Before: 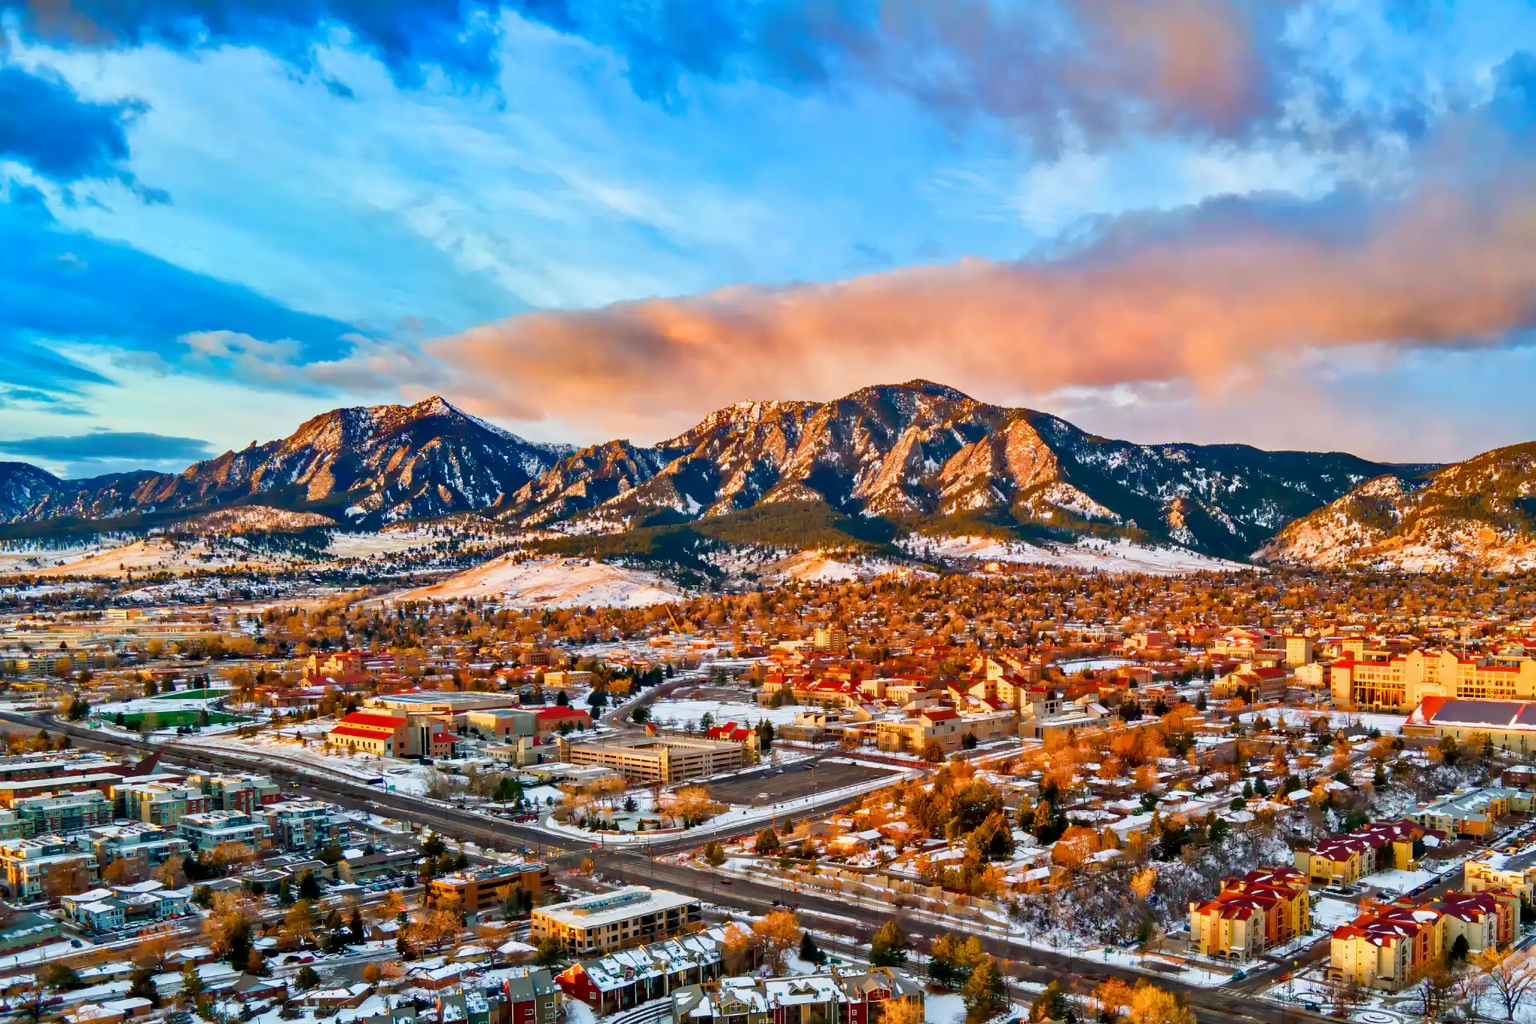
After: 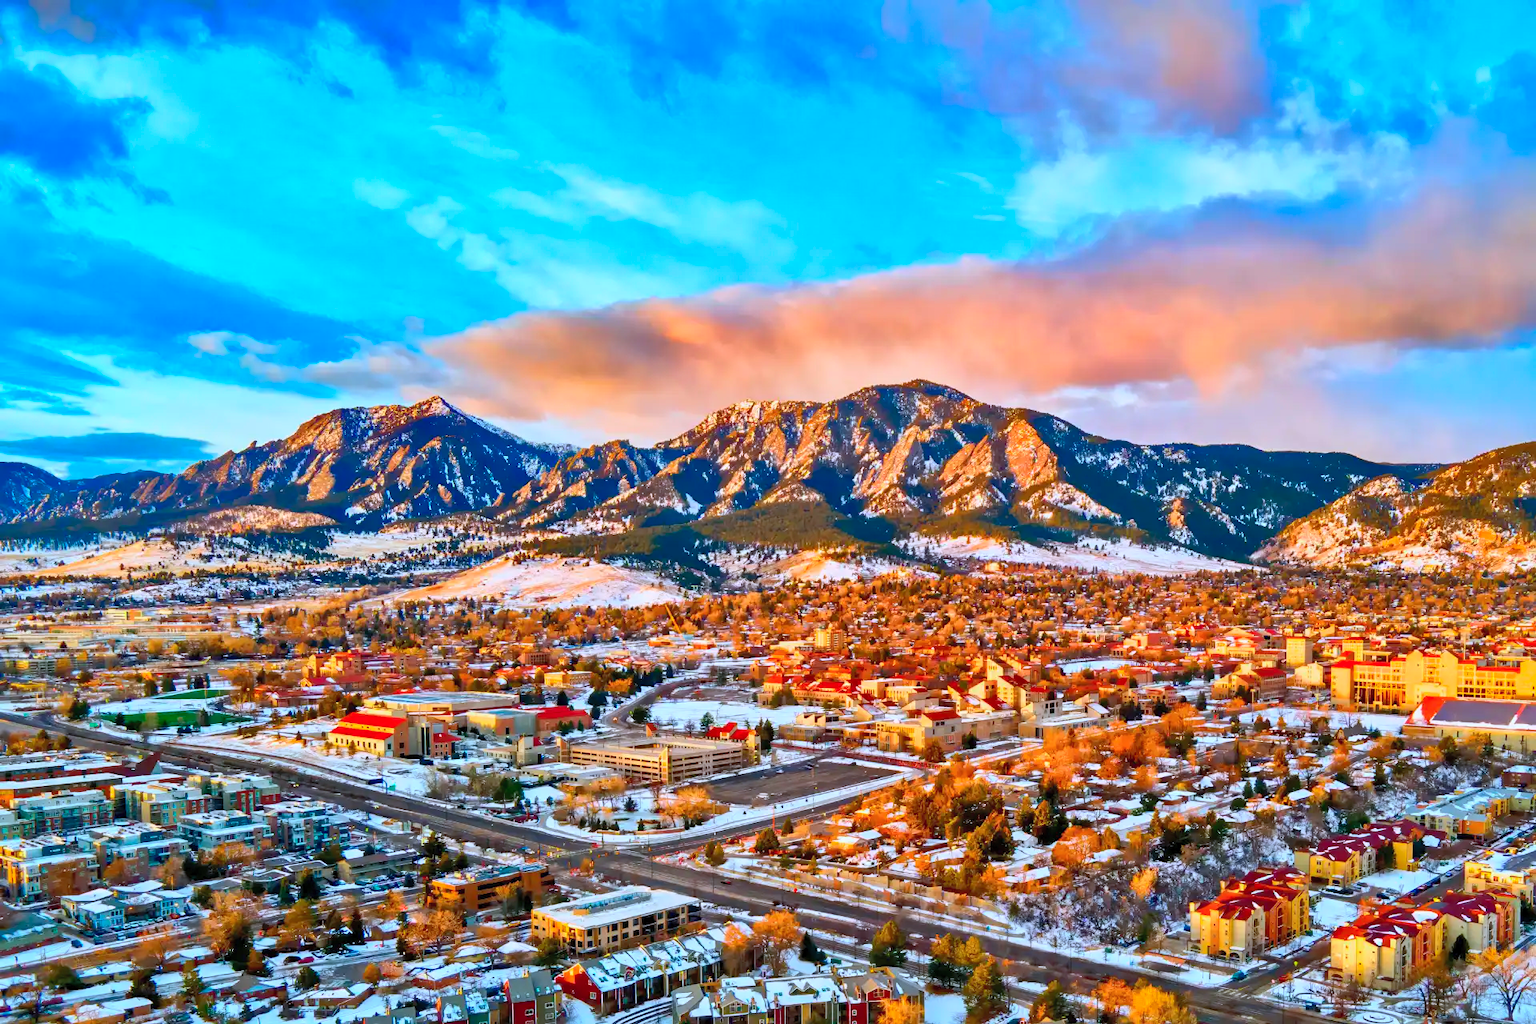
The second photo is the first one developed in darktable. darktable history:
color calibration: x 0.37, y 0.382, temperature 4313.32 K
contrast brightness saturation: contrast 0.2, brightness 0.16, saturation 0.22
shadows and highlights: on, module defaults
